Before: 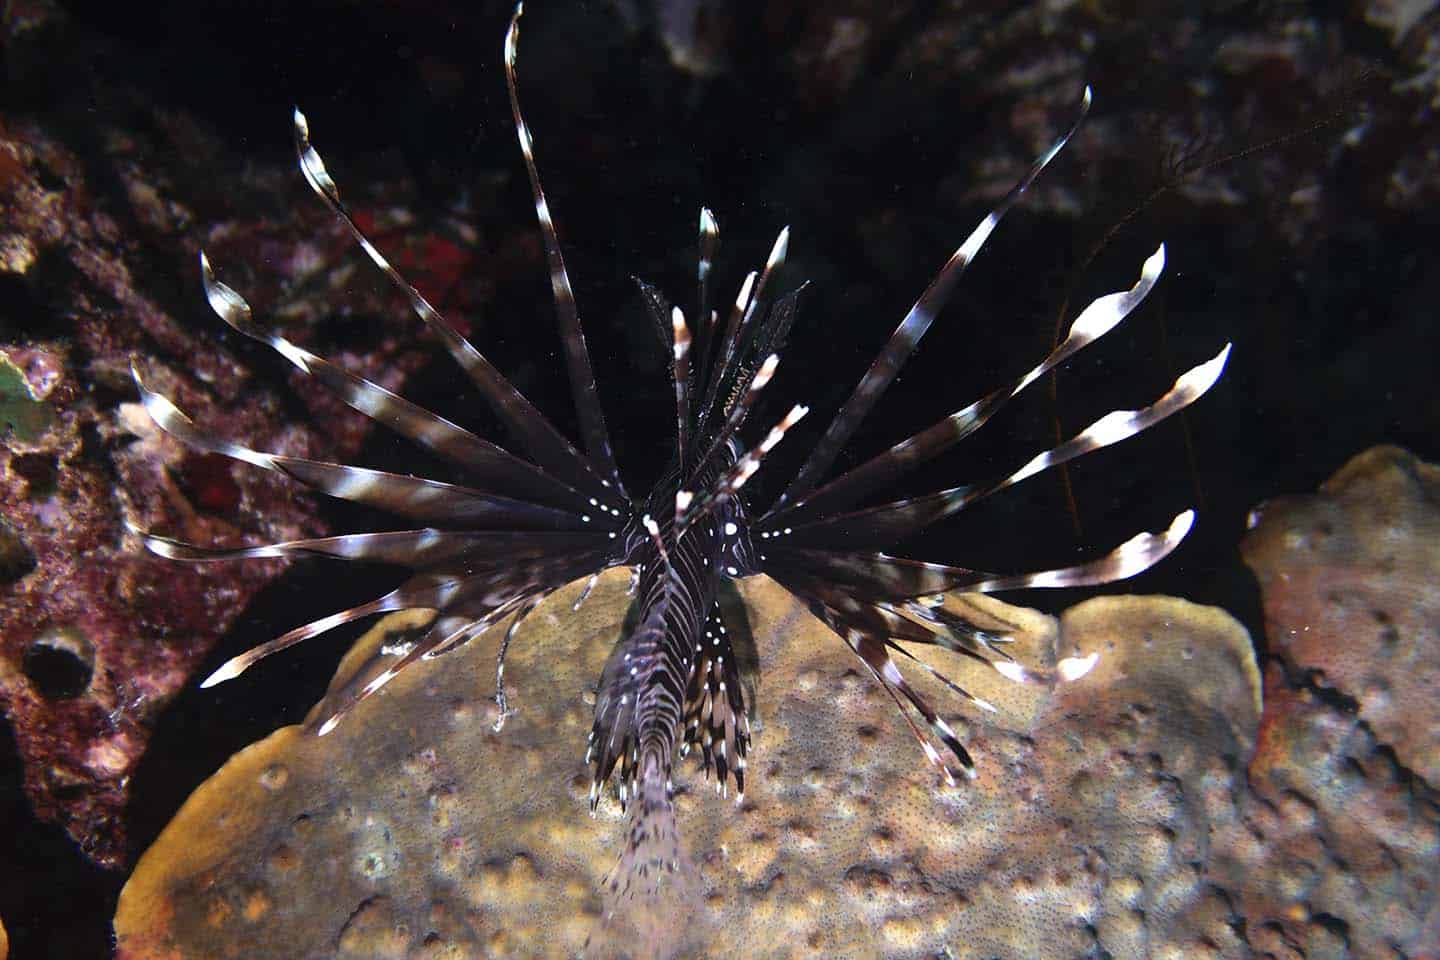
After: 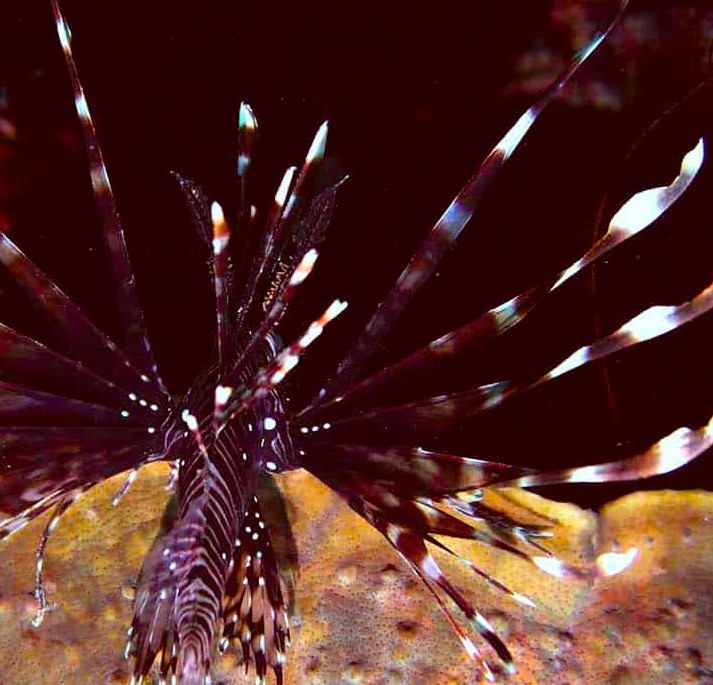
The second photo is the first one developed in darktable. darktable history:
color correction: highlights a* -7.23, highlights b* -0.161, shadows a* 20.08, shadows b* 11.73
color balance rgb: linear chroma grading › global chroma 15%, perceptual saturation grading › global saturation 30%
crop: left 32.075%, top 10.976%, right 18.355%, bottom 17.596%
